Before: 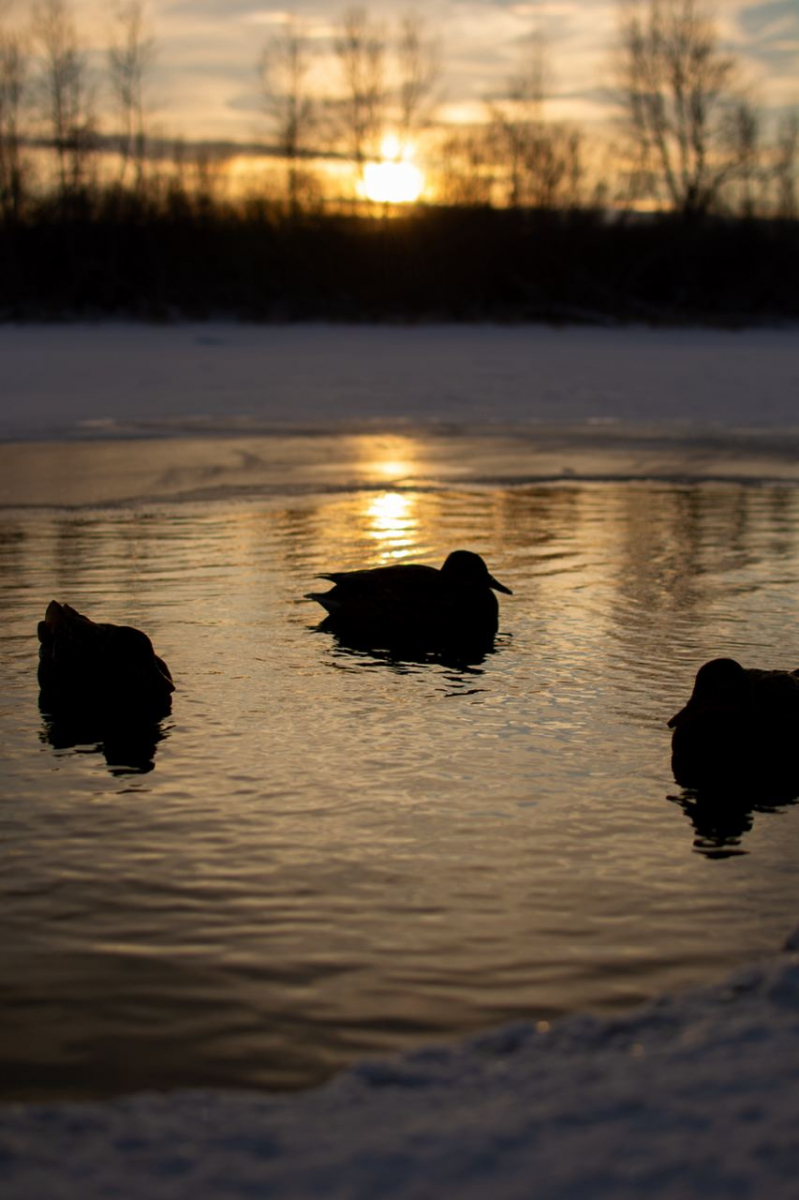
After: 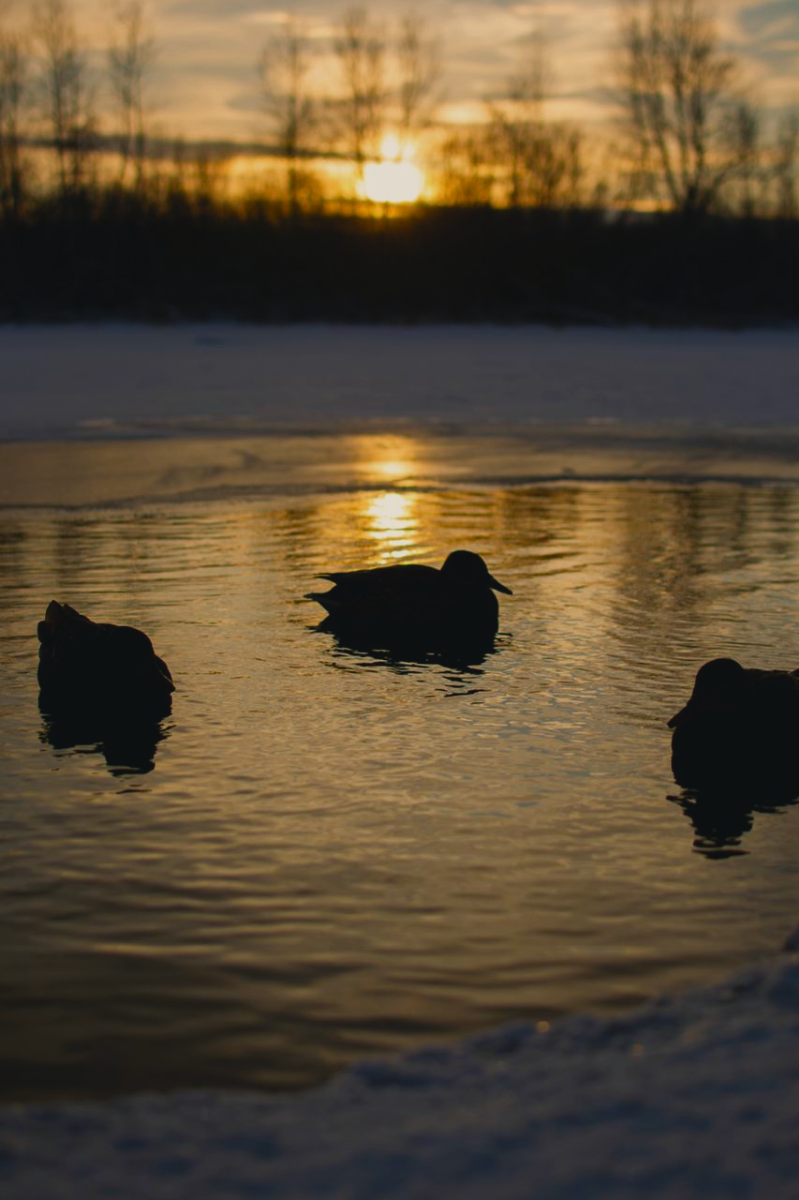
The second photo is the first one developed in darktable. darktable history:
exposure: exposure -0.462 EV, compensate highlight preservation false
color balance rgb: shadows lift › chroma 2%, shadows lift › hue 219.6°, power › hue 313.2°, highlights gain › chroma 3%, highlights gain › hue 75.6°, global offset › luminance 0.5%, perceptual saturation grading › global saturation 15.33%, perceptual saturation grading › highlights -19.33%, perceptual saturation grading › shadows 20%, global vibrance 20%
